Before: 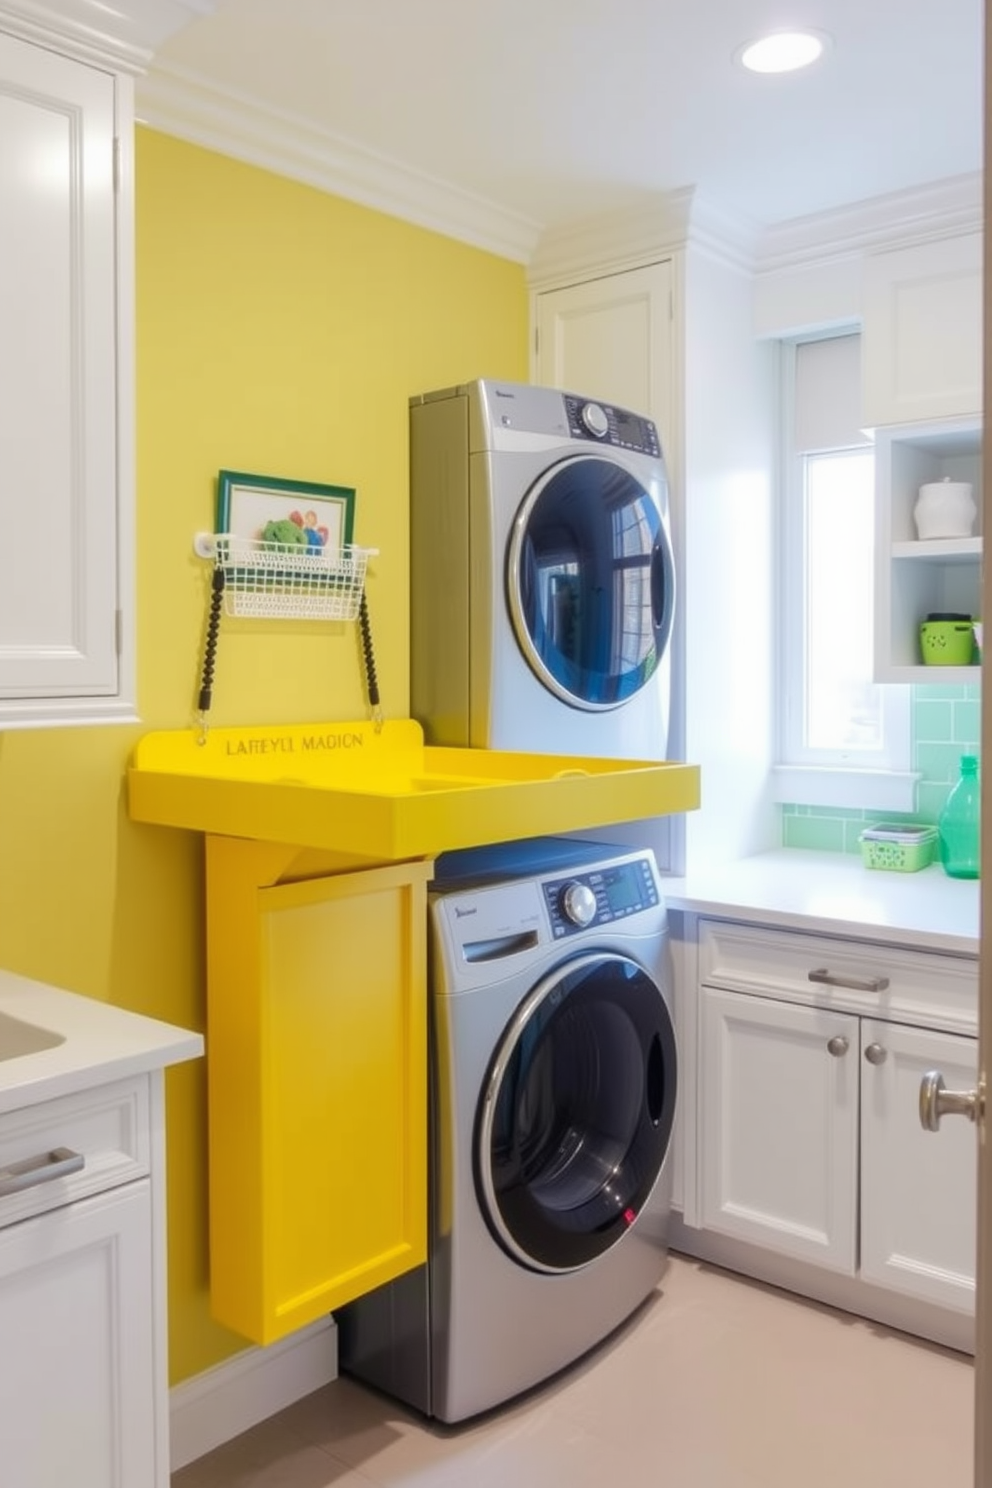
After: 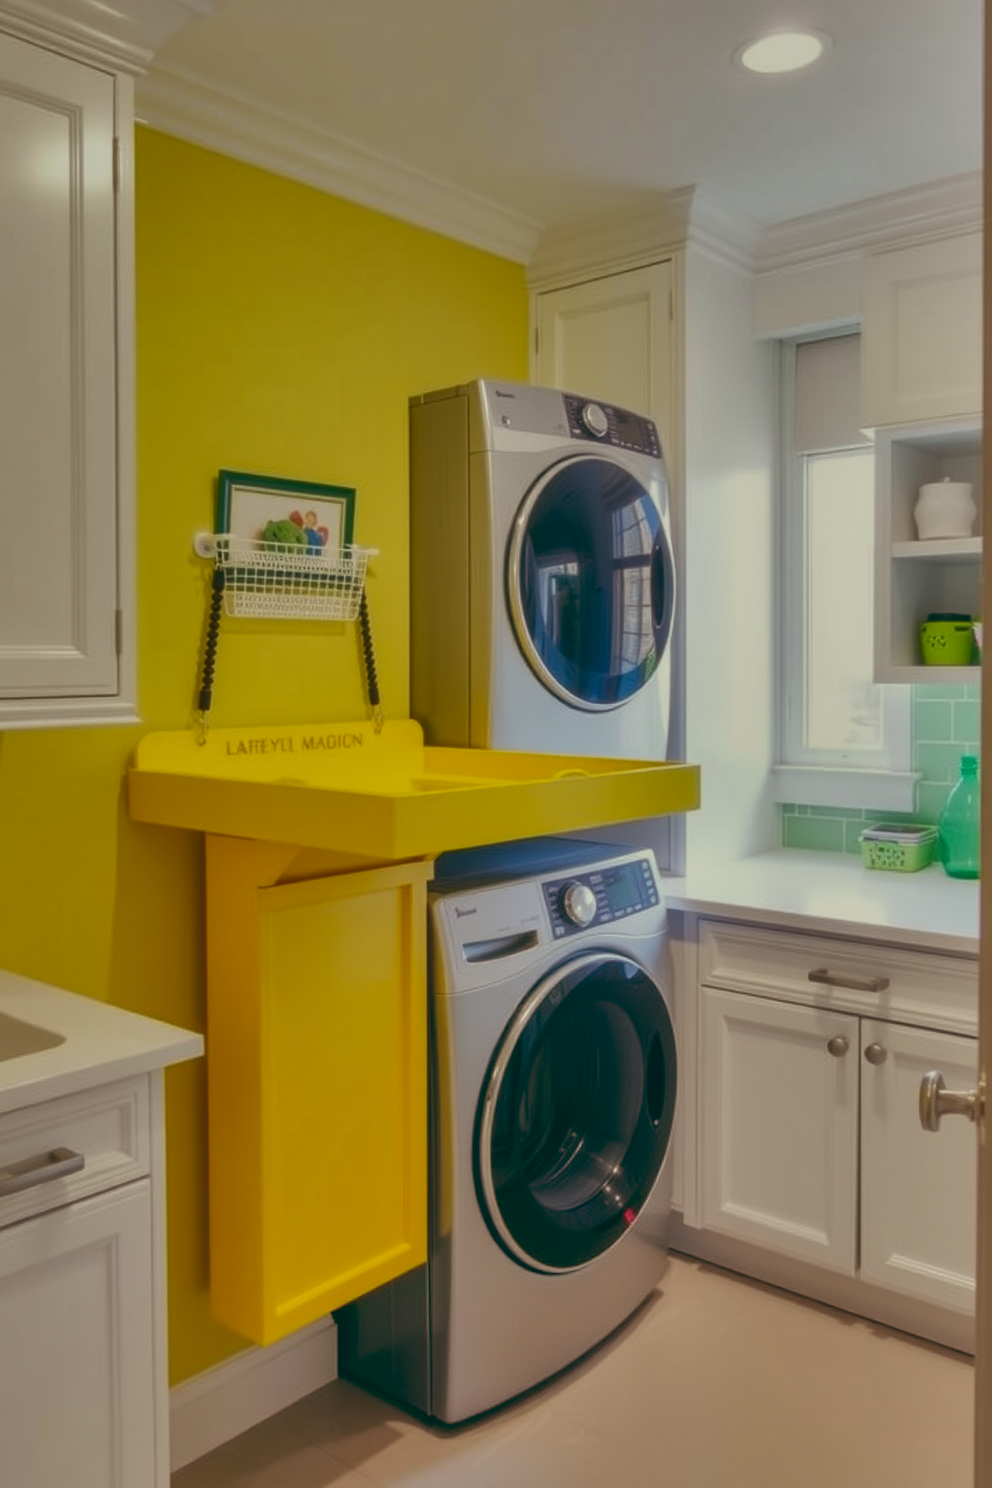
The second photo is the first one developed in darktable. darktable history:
rgb levels: mode RGB, independent channels, levels [[0, 0.474, 1], [0, 0.5, 1], [0, 0.5, 1]]
shadows and highlights: shadows 80.73, white point adjustment -9.07, highlights -61.46, soften with gaussian
color balance: lift [1.005, 0.99, 1.007, 1.01], gamma [1, 1.034, 1.032, 0.966], gain [0.873, 1.055, 1.067, 0.933]
